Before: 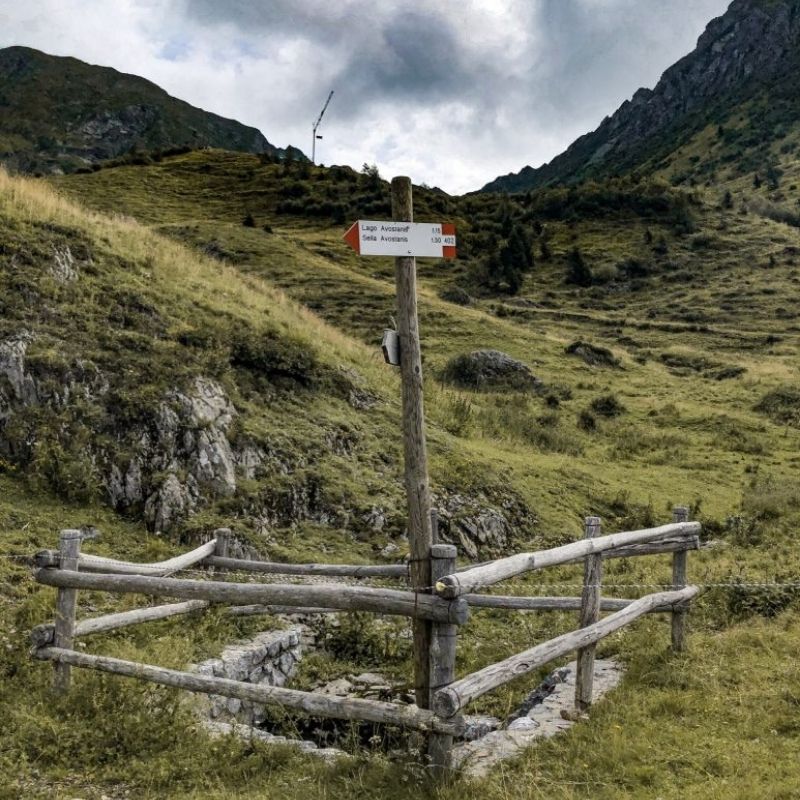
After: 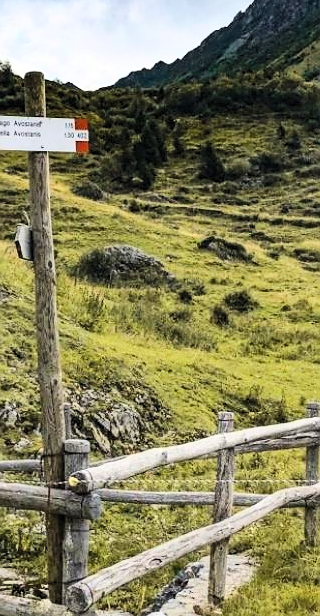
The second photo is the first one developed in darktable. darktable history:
contrast brightness saturation: contrast 0.067, brightness 0.178, saturation 0.419
tone equalizer: on, module defaults
crop: left 45.906%, top 13.148%, right 14.018%, bottom 9.849%
sharpen: radius 0.971, amount 0.606
base curve: curves: ch0 [(0, 0) (0.032, 0.025) (0.121, 0.166) (0.206, 0.329) (0.605, 0.79) (1, 1)]
